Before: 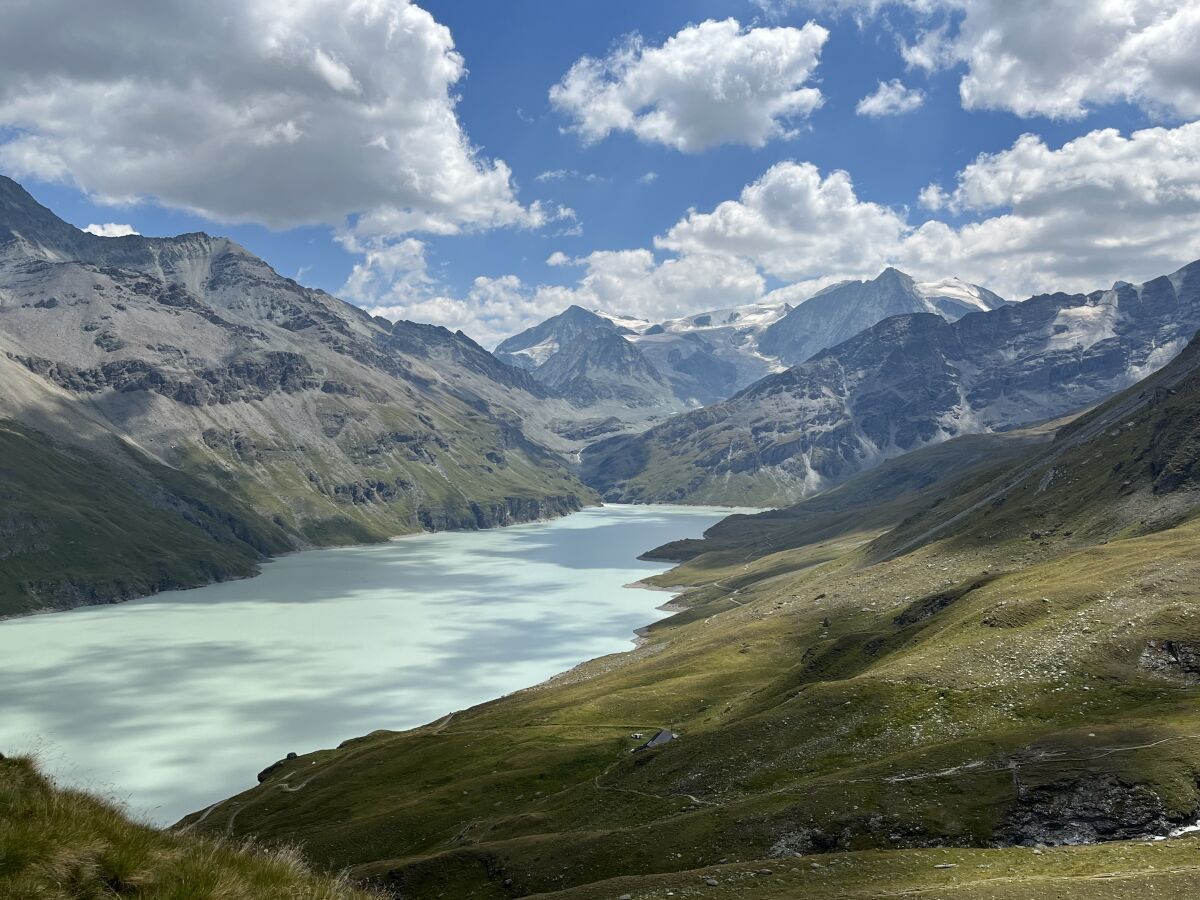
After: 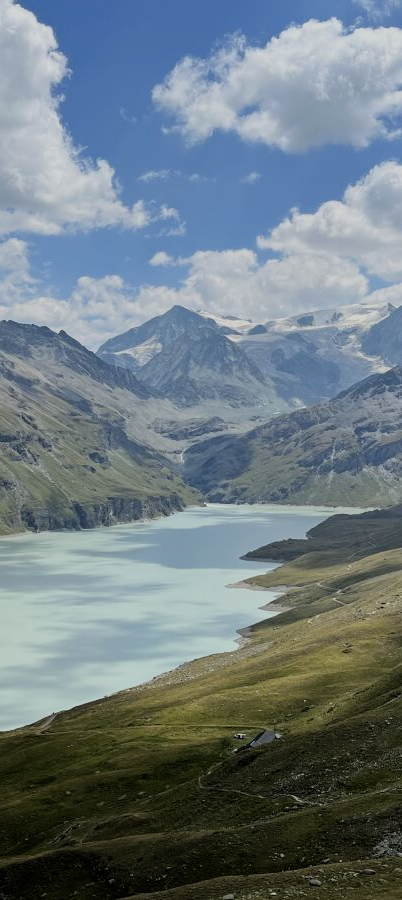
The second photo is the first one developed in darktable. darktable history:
crop: left 33.129%, right 33.327%
filmic rgb: black relative exposure -7.65 EV, white relative exposure 4.56 EV, hardness 3.61, color science v6 (2022)
